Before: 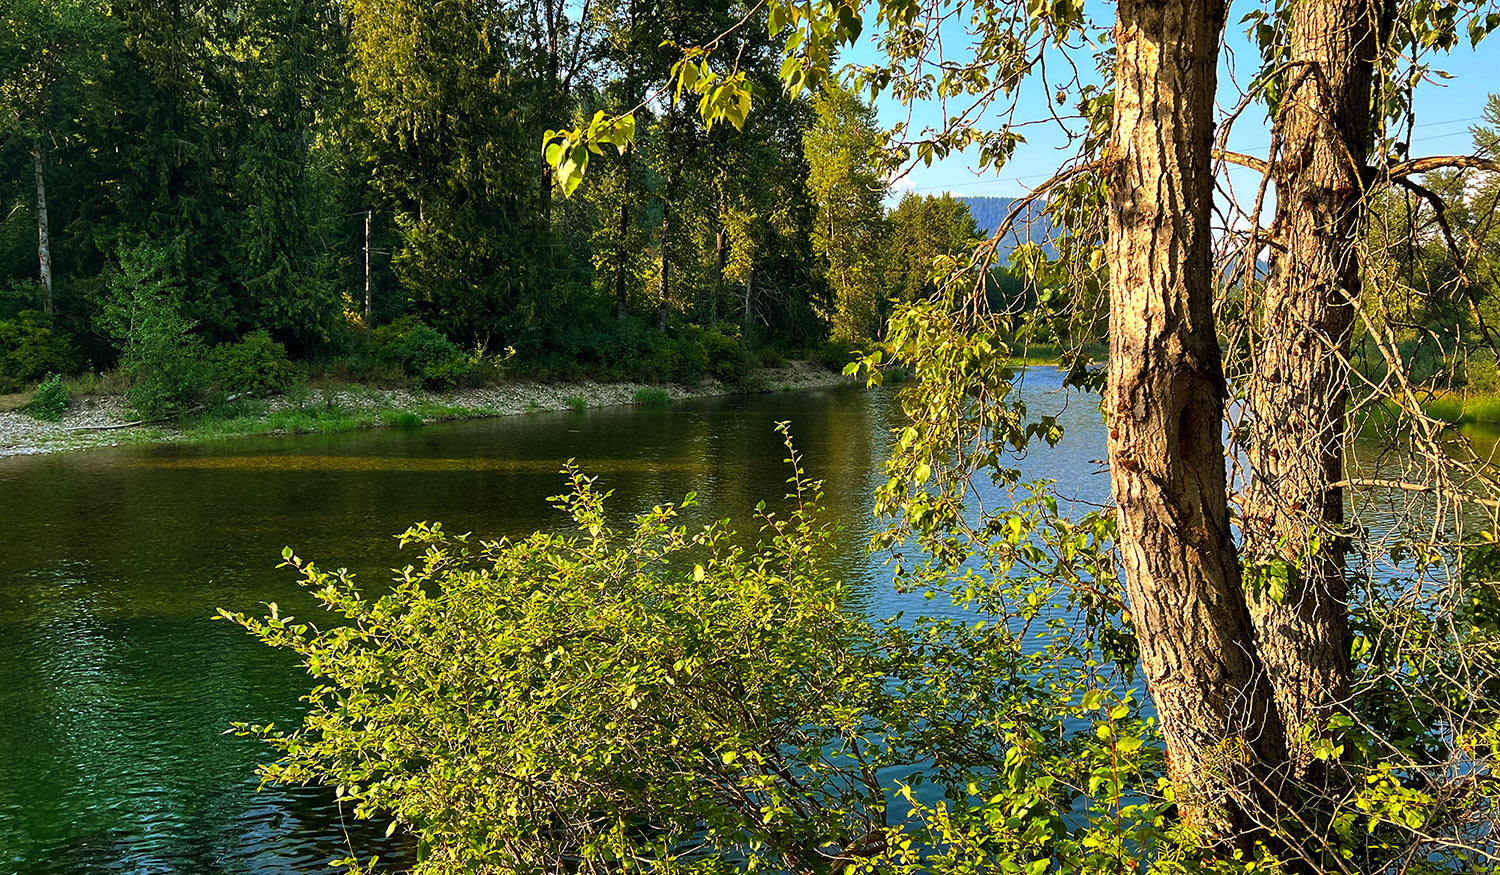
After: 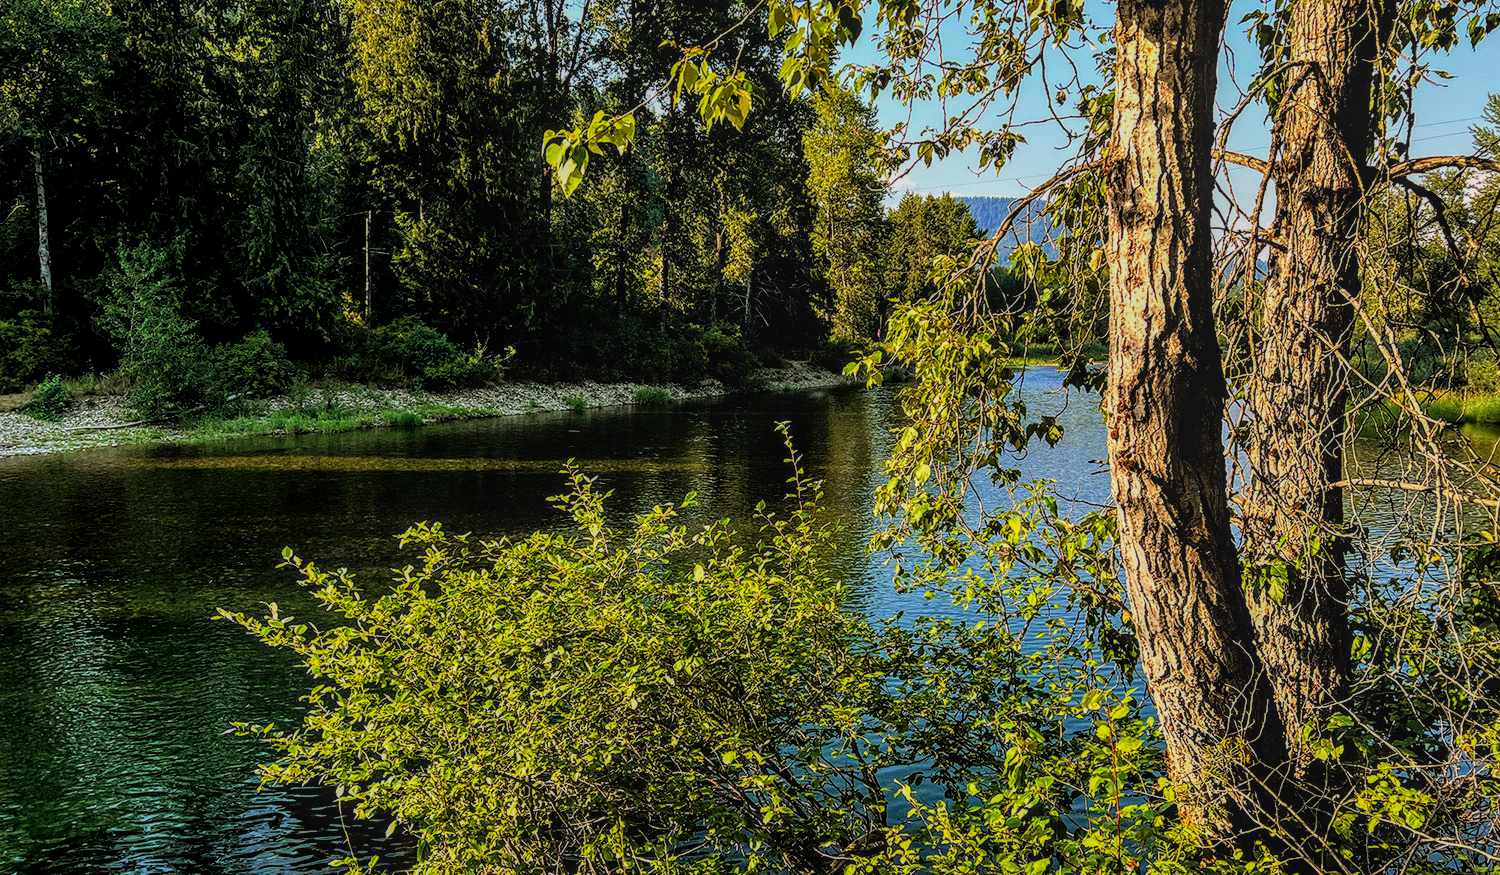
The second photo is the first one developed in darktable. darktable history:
local contrast: highlights 0%, shadows 0%, detail 133%
filmic rgb: black relative exposure -5 EV, white relative exposure 3.2 EV, hardness 3.42, contrast 1.2, highlights saturation mix -30%
